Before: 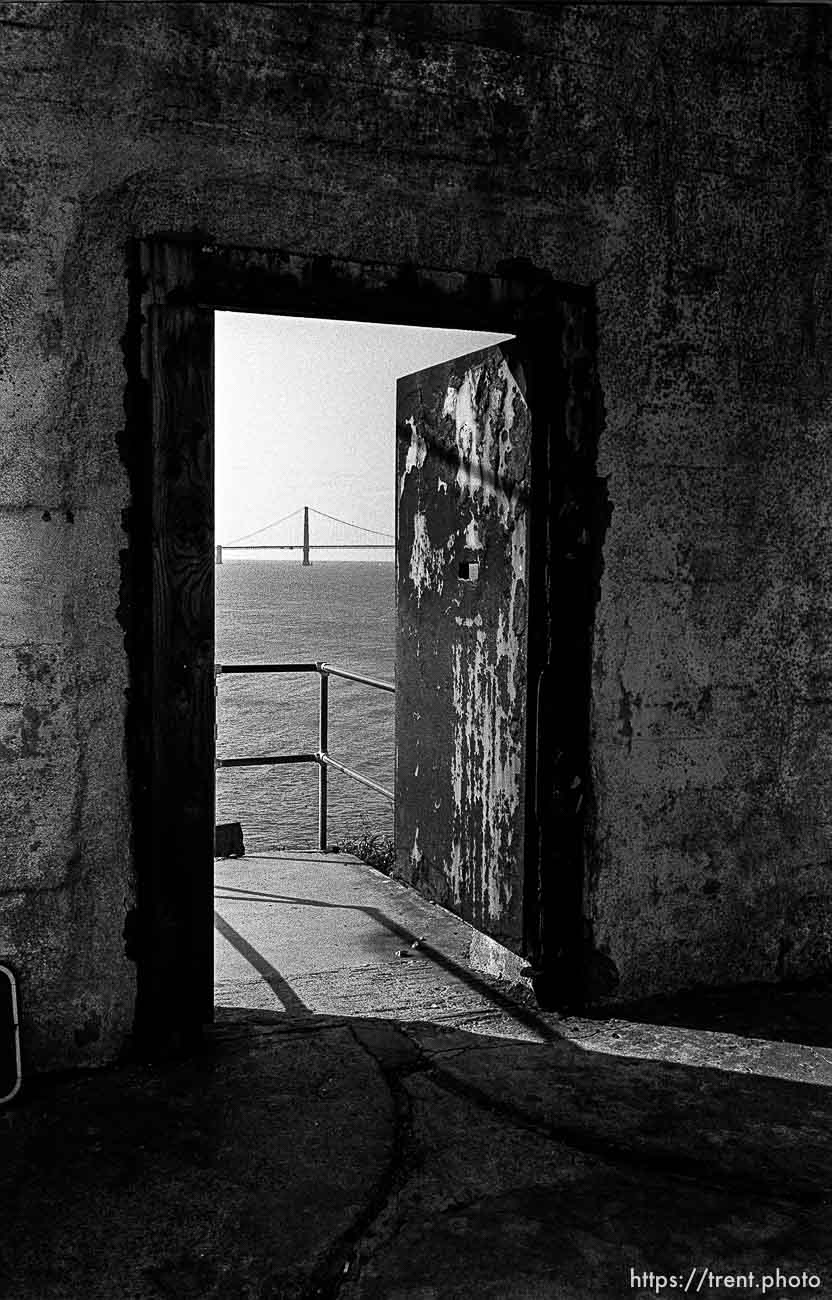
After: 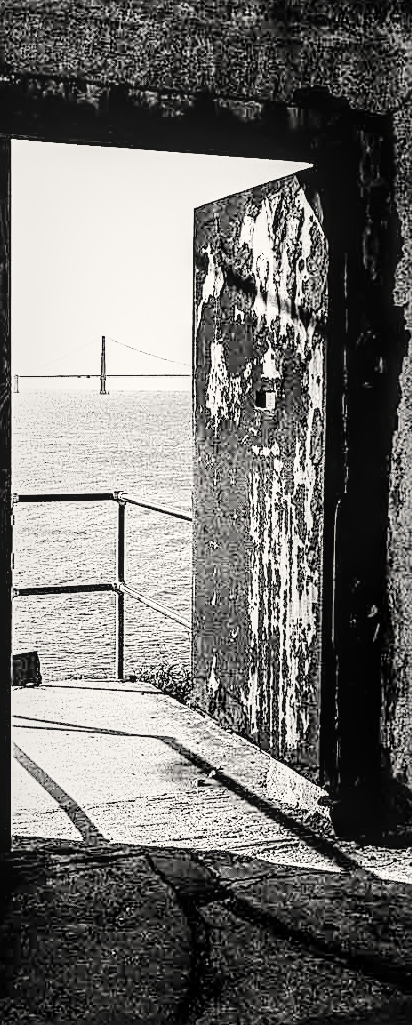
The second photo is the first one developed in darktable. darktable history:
crop and rotate: angle 0.011°, left 24.447%, top 13.149%, right 25.949%, bottom 7.949%
exposure: exposure 0.568 EV, compensate highlight preservation false
local contrast: on, module defaults
base curve: curves: ch0 [(0, 0) (0.007, 0.004) (0.027, 0.03) (0.046, 0.07) (0.207, 0.54) (0.442, 0.872) (0.673, 0.972) (1, 1)], fusion 1, preserve colors none
color correction: highlights a* 0.693, highlights b* 2.83, saturation 1.08
sharpen: on, module defaults
